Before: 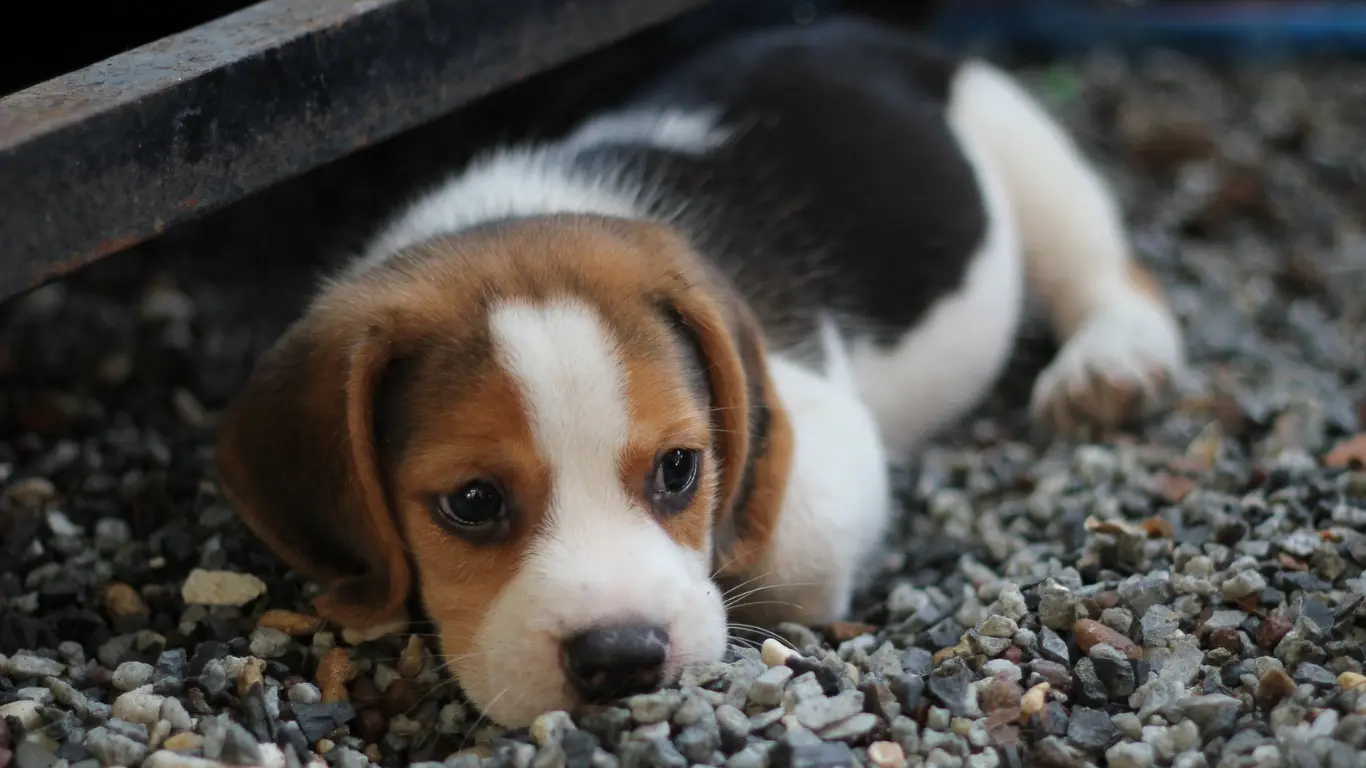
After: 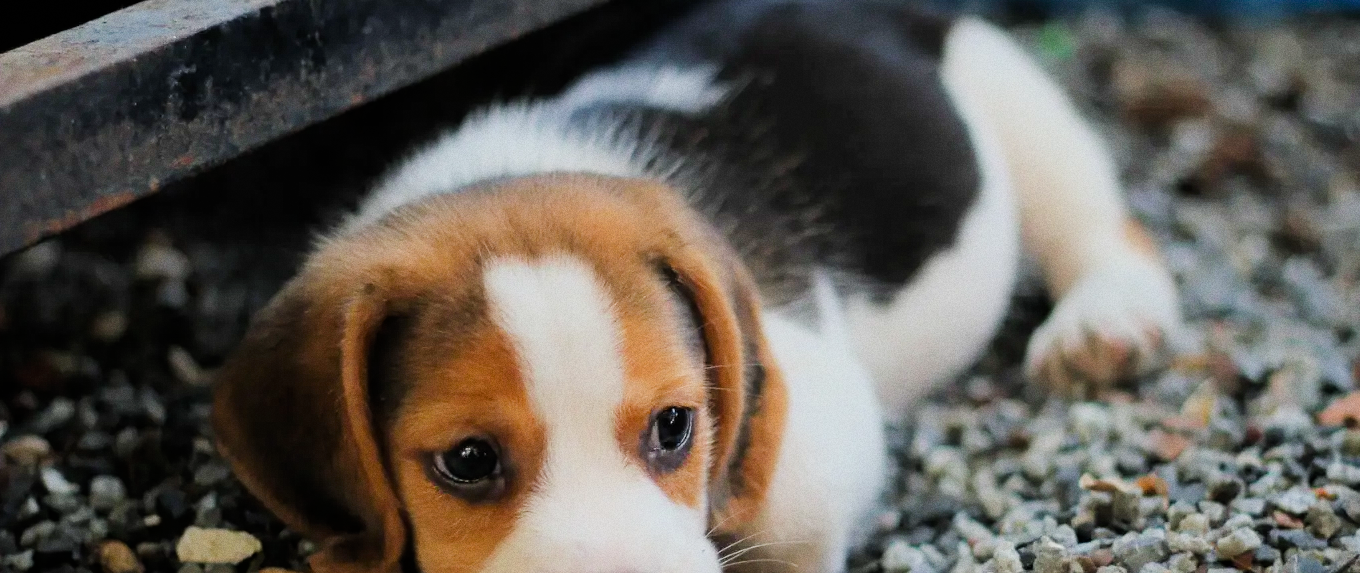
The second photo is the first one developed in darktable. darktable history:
color balance rgb: global vibrance 42.74%
crop: left 0.387%, top 5.469%, bottom 19.809%
exposure: black level correction 0, exposure 1 EV, compensate exposure bias true, compensate highlight preservation false
grain: coarseness 0.09 ISO
filmic rgb: black relative exposure -6.98 EV, white relative exposure 5.63 EV, hardness 2.86
